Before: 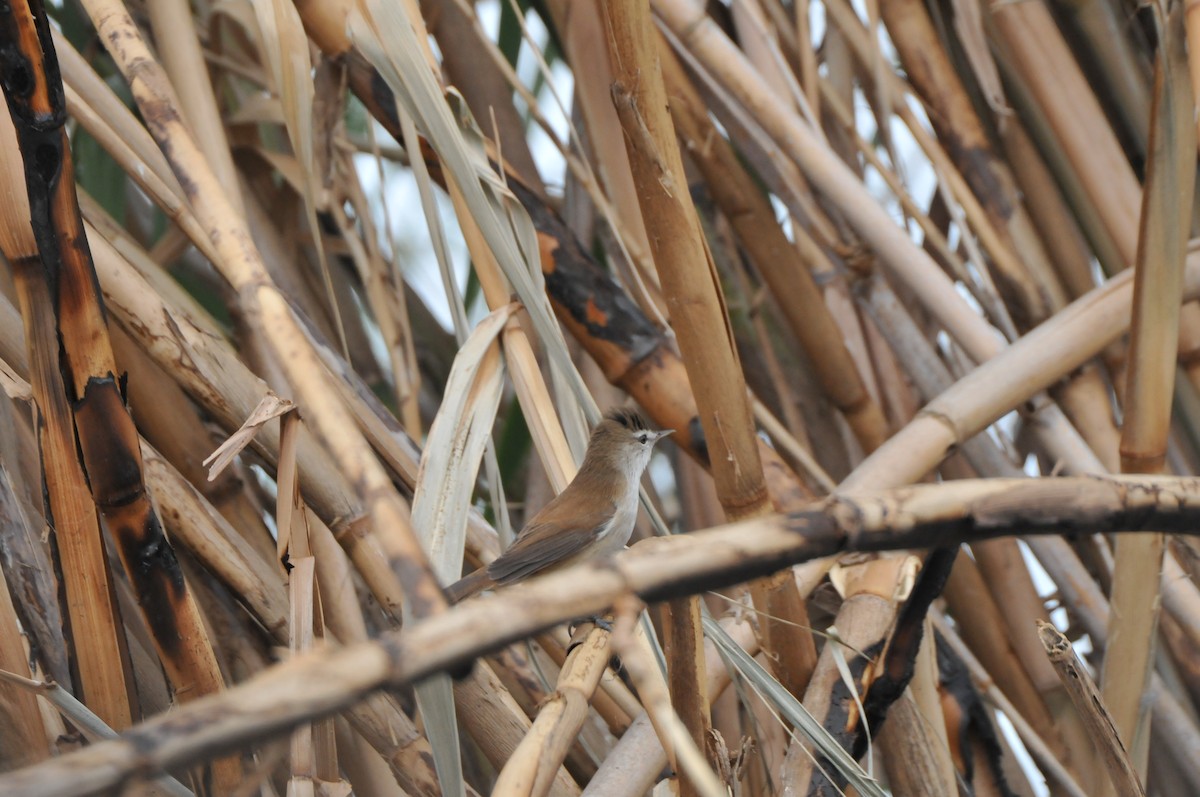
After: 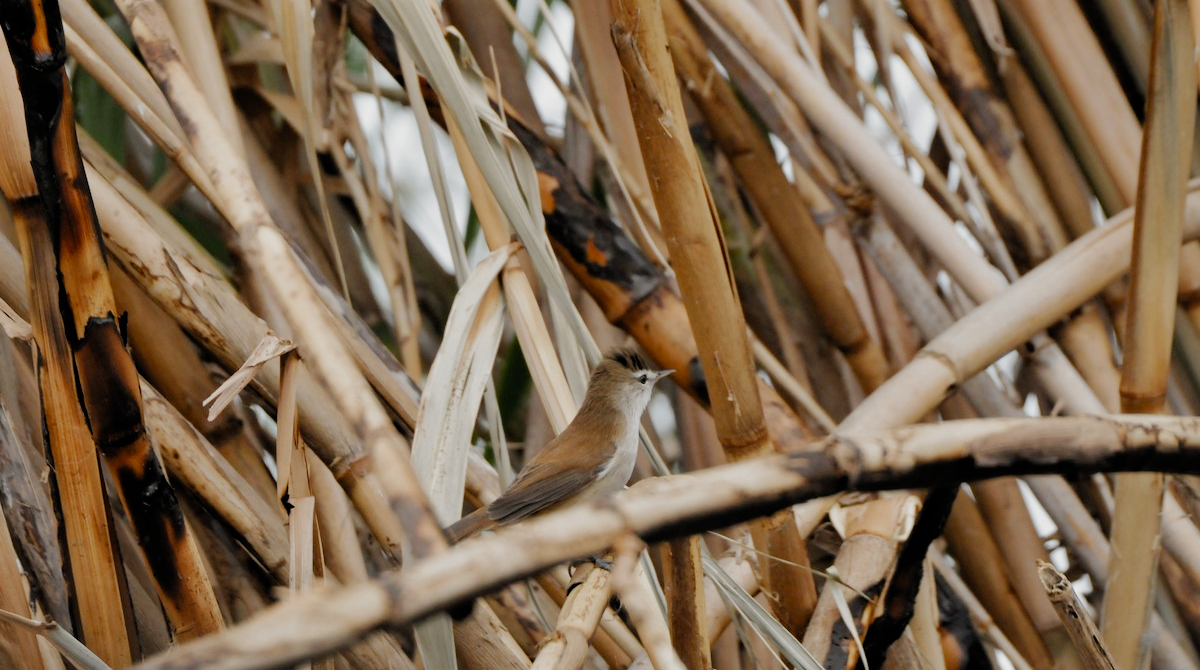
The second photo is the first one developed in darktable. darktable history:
filmic rgb: black relative exposure -4.9 EV, white relative exposure 2.84 EV, hardness 3.69, add noise in highlights 0, preserve chrominance no, color science v3 (2019), use custom middle-gray values true, contrast in highlights soft
color calibration: x 0.334, y 0.35, temperature 5446.05 K
crop: top 7.599%, bottom 8.285%
